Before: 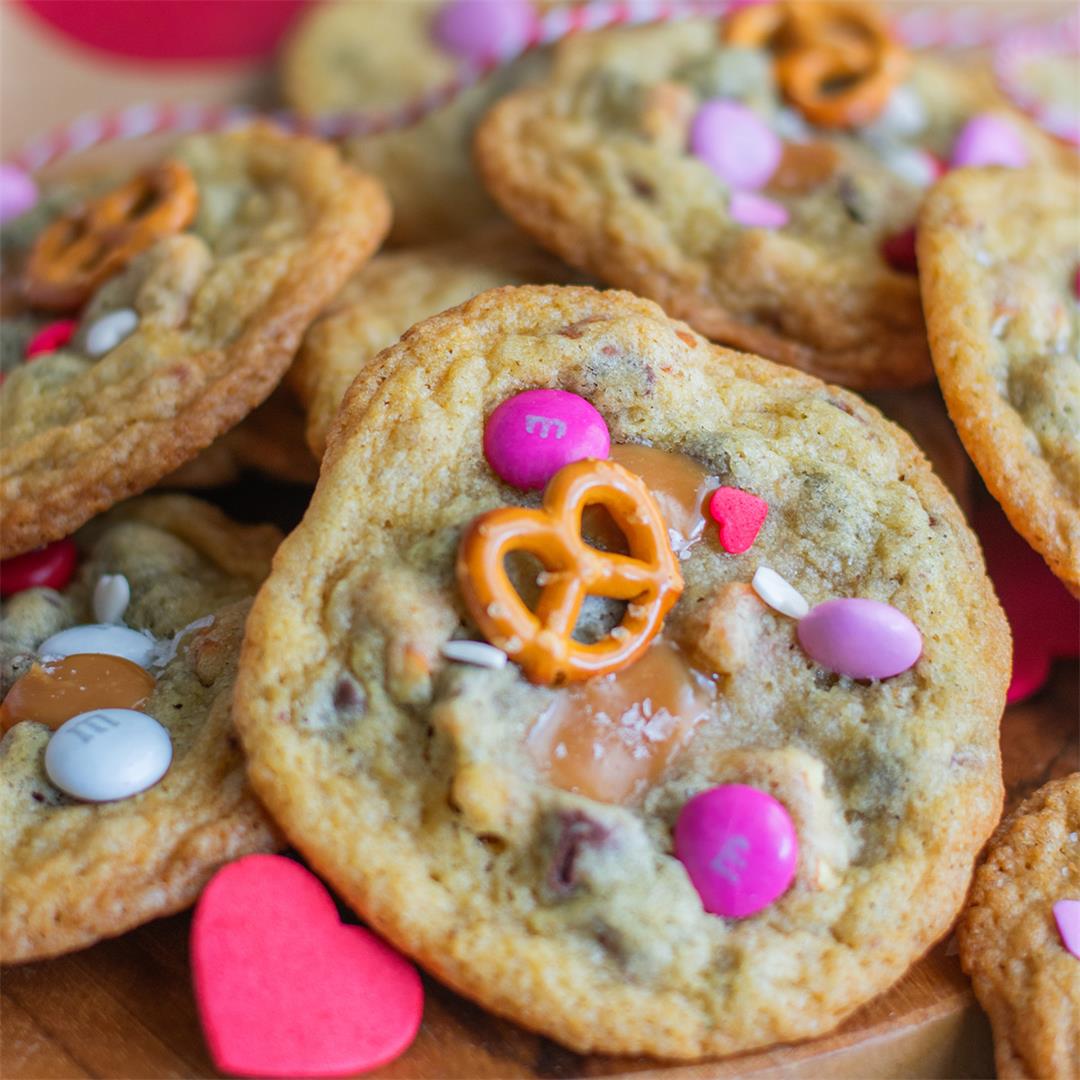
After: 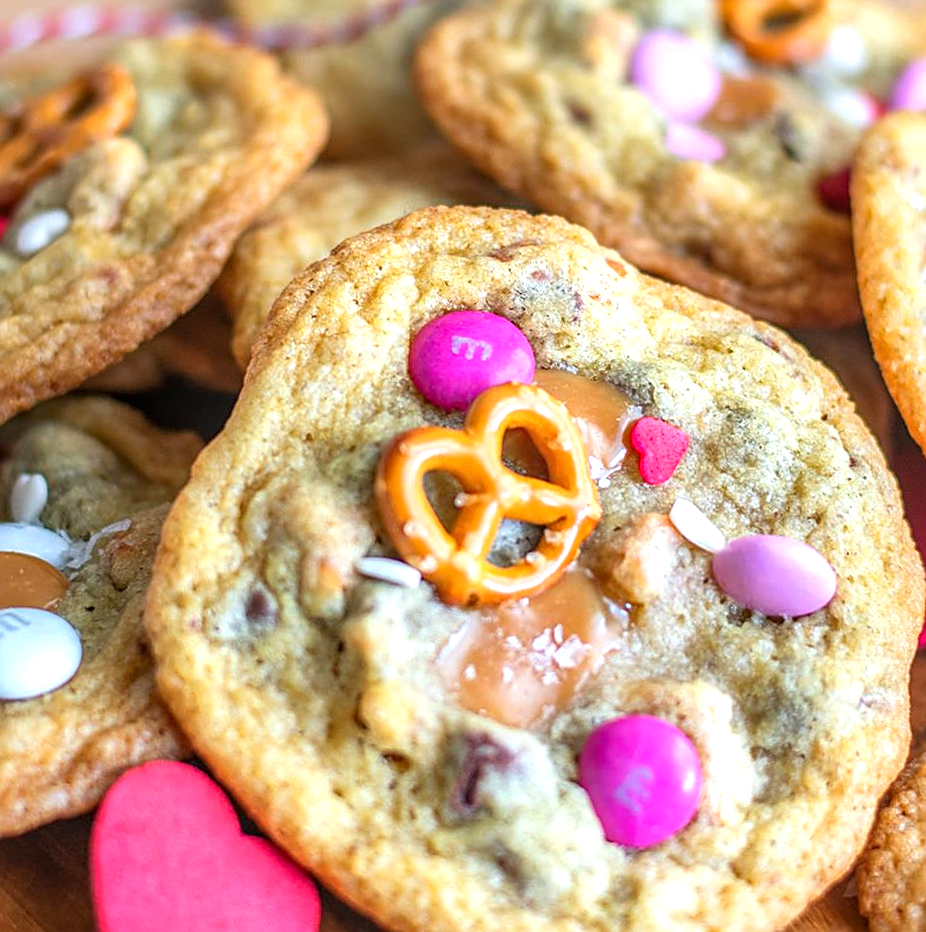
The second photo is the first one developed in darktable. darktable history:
crop and rotate: angle -2.91°, left 5.319%, top 5.229%, right 4.689%, bottom 4.122%
sharpen: on, module defaults
local contrast: on, module defaults
exposure: black level correction 0, exposure 0.701 EV, compensate highlight preservation false
